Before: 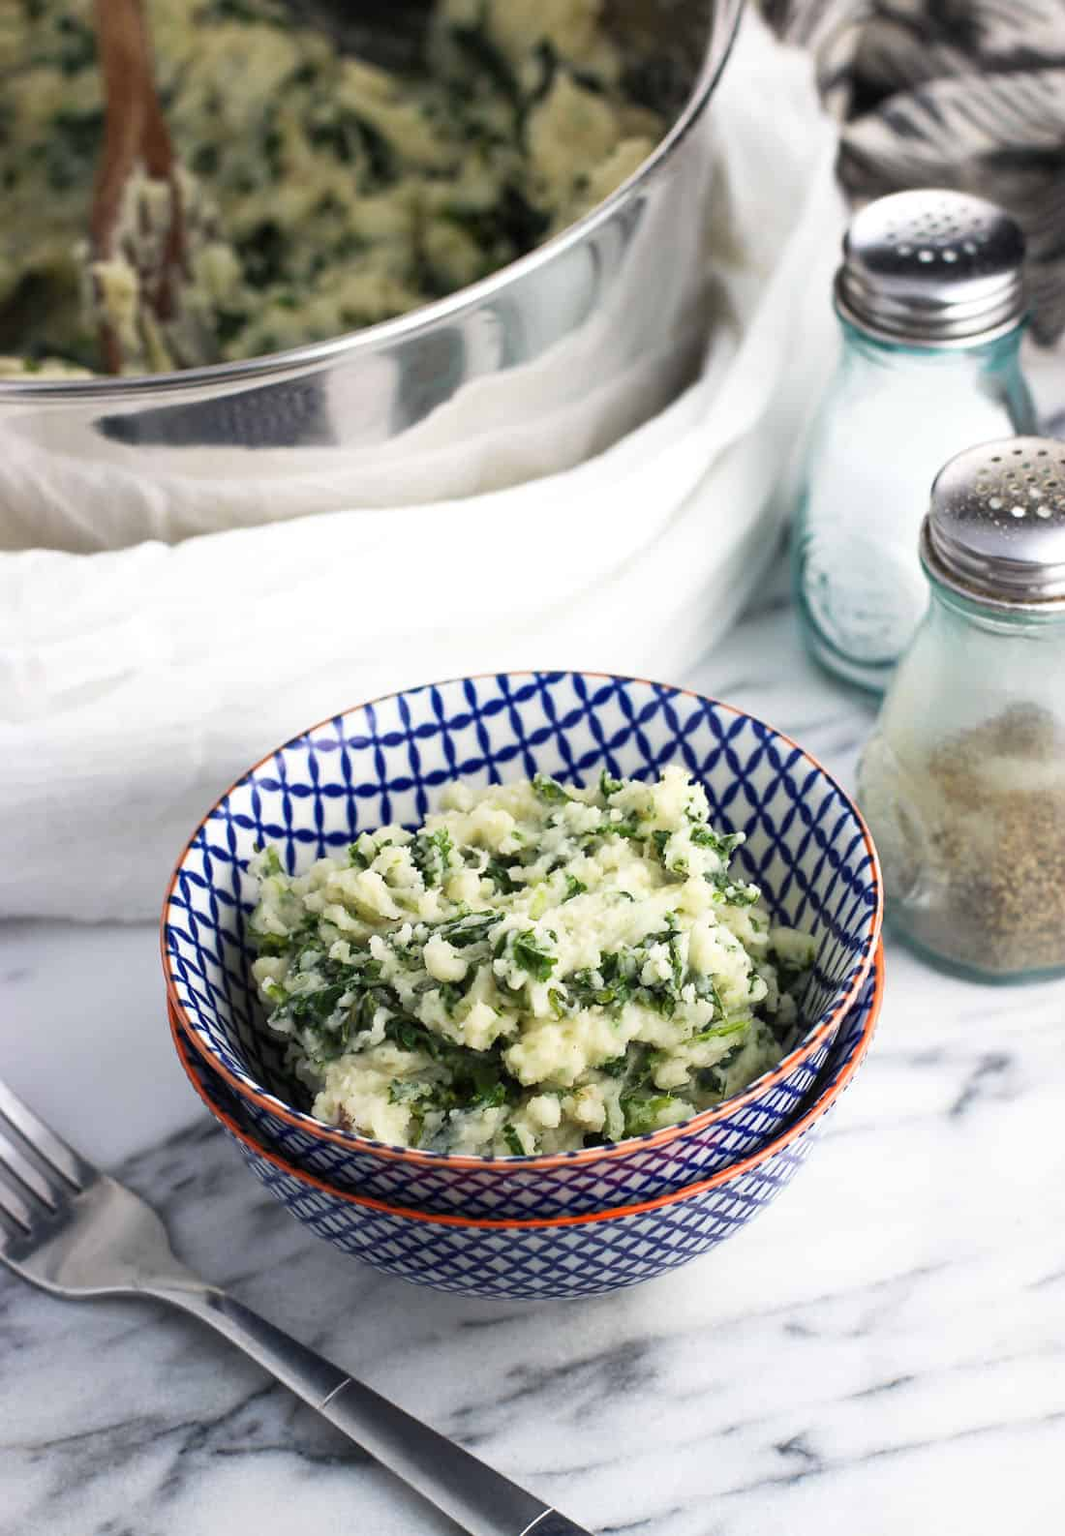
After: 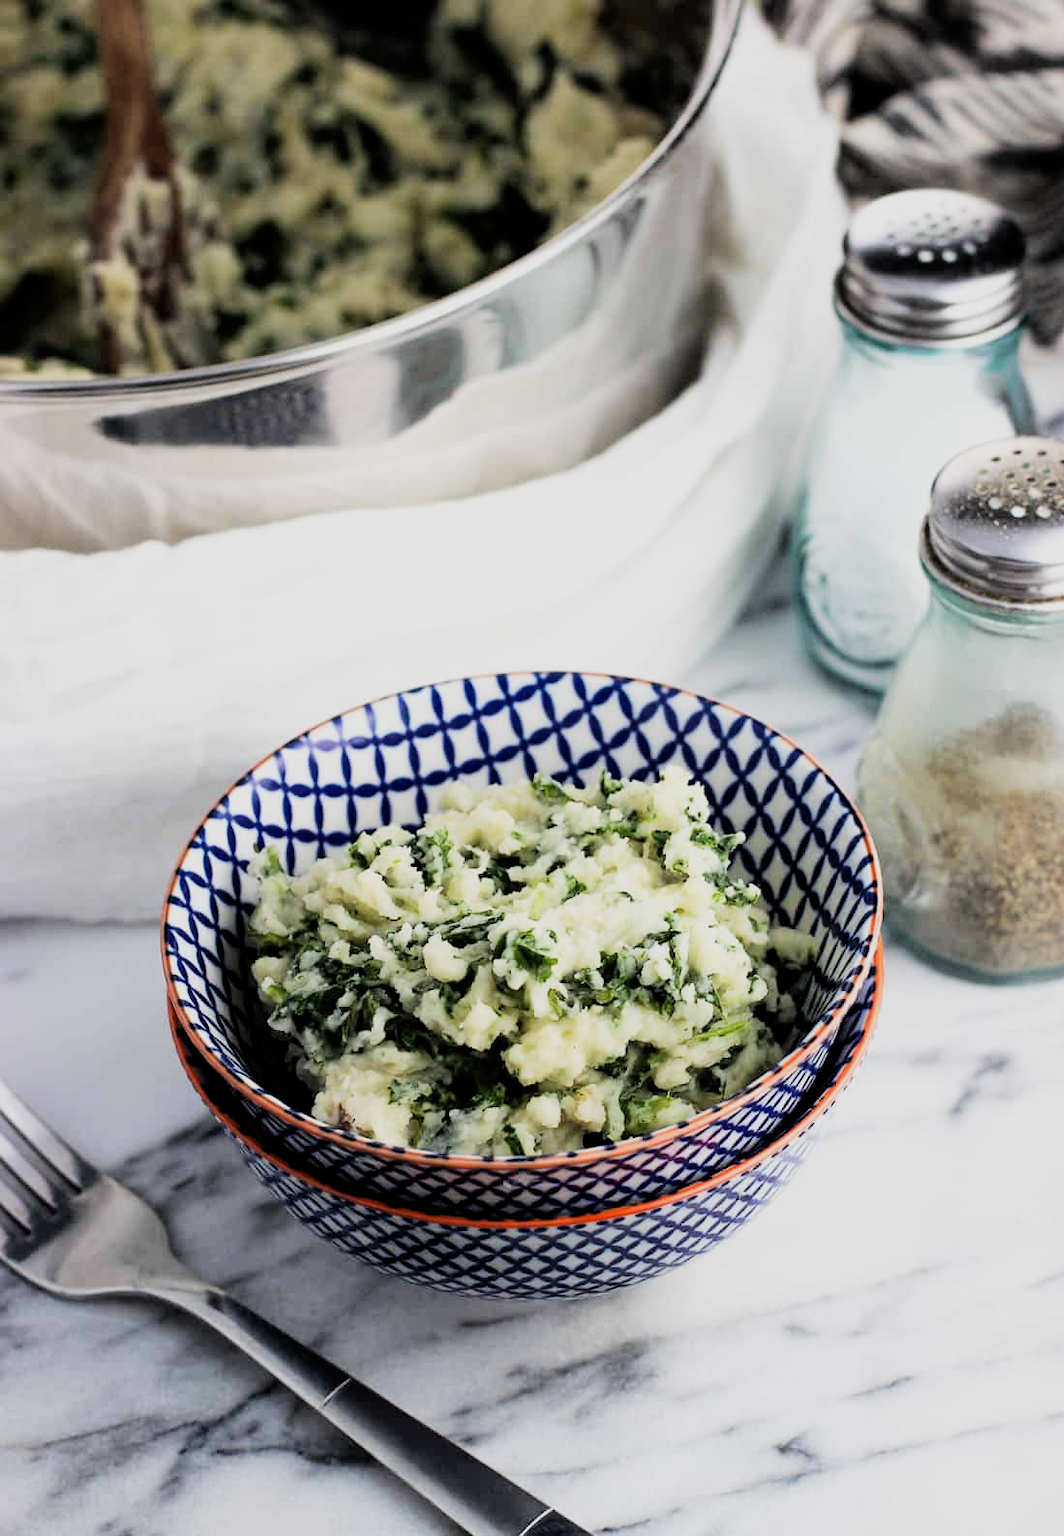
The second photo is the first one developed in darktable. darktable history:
filmic rgb: black relative exposure -5.14 EV, white relative exposure 3.97 EV, threshold 2.98 EV, hardness 2.88, contrast 1.298, highlights saturation mix -29.97%, enable highlight reconstruction true
